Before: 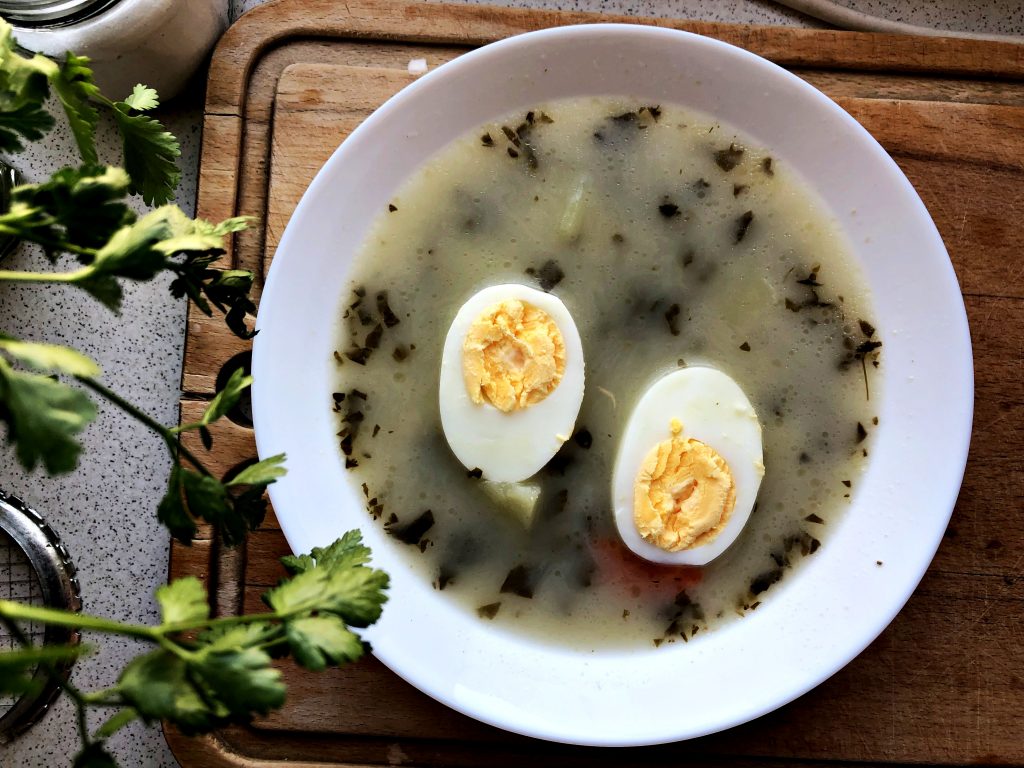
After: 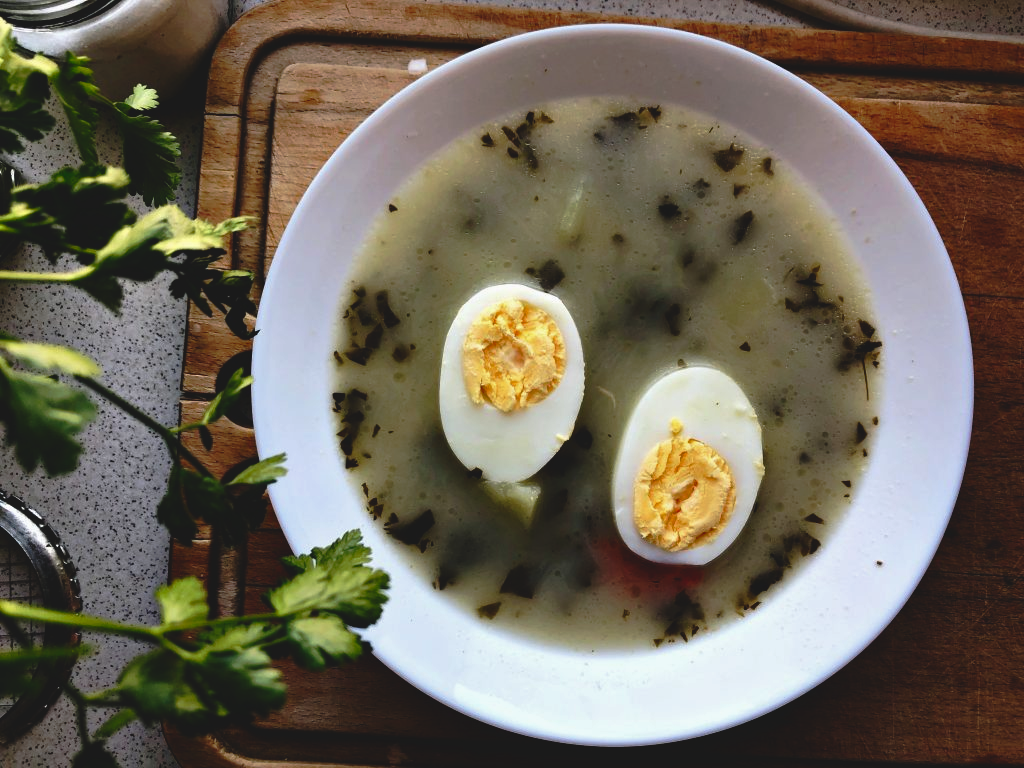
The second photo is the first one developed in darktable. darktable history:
exposure: black level correction -0.062, exposure -0.049 EV, compensate highlight preservation false
tone equalizer: on, module defaults
contrast brightness saturation: brightness -0.246, saturation 0.205
tone curve: curves: ch0 [(0, 0) (0.126, 0.061) (0.362, 0.382) (0.498, 0.498) (0.706, 0.712) (1, 1)]; ch1 [(0, 0) (0.5, 0.522) (0.55, 0.586) (1, 1)]; ch2 [(0, 0) (0.44, 0.424) (0.5, 0.482) (0.537, 0.538) (1, 1)], preserve colors none
